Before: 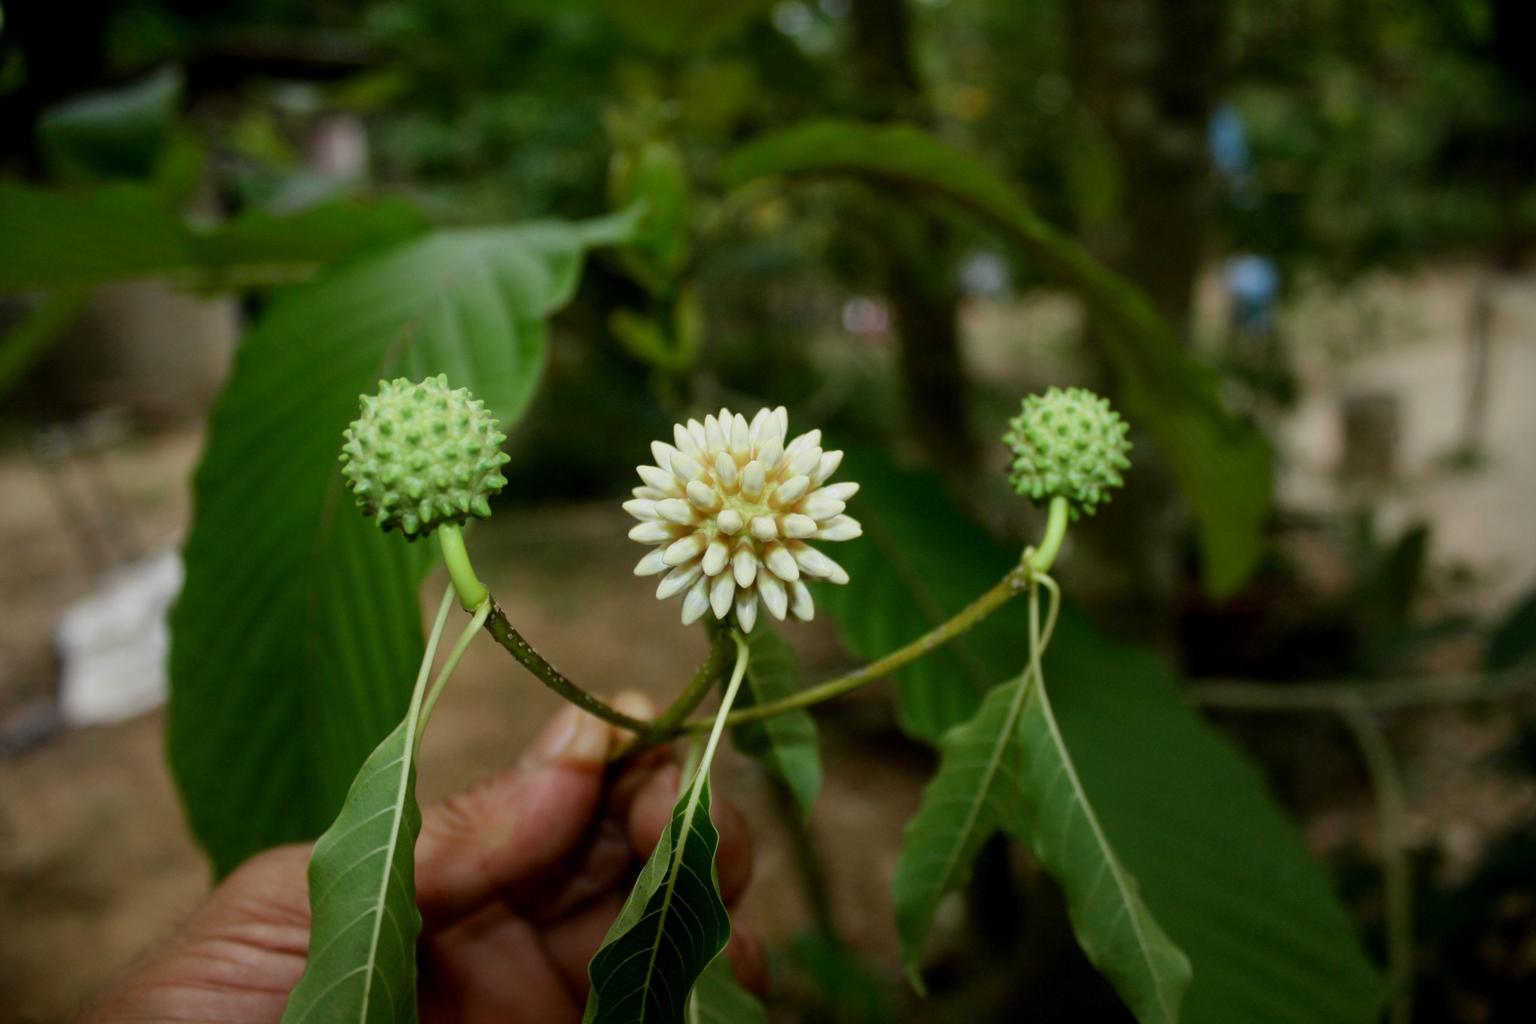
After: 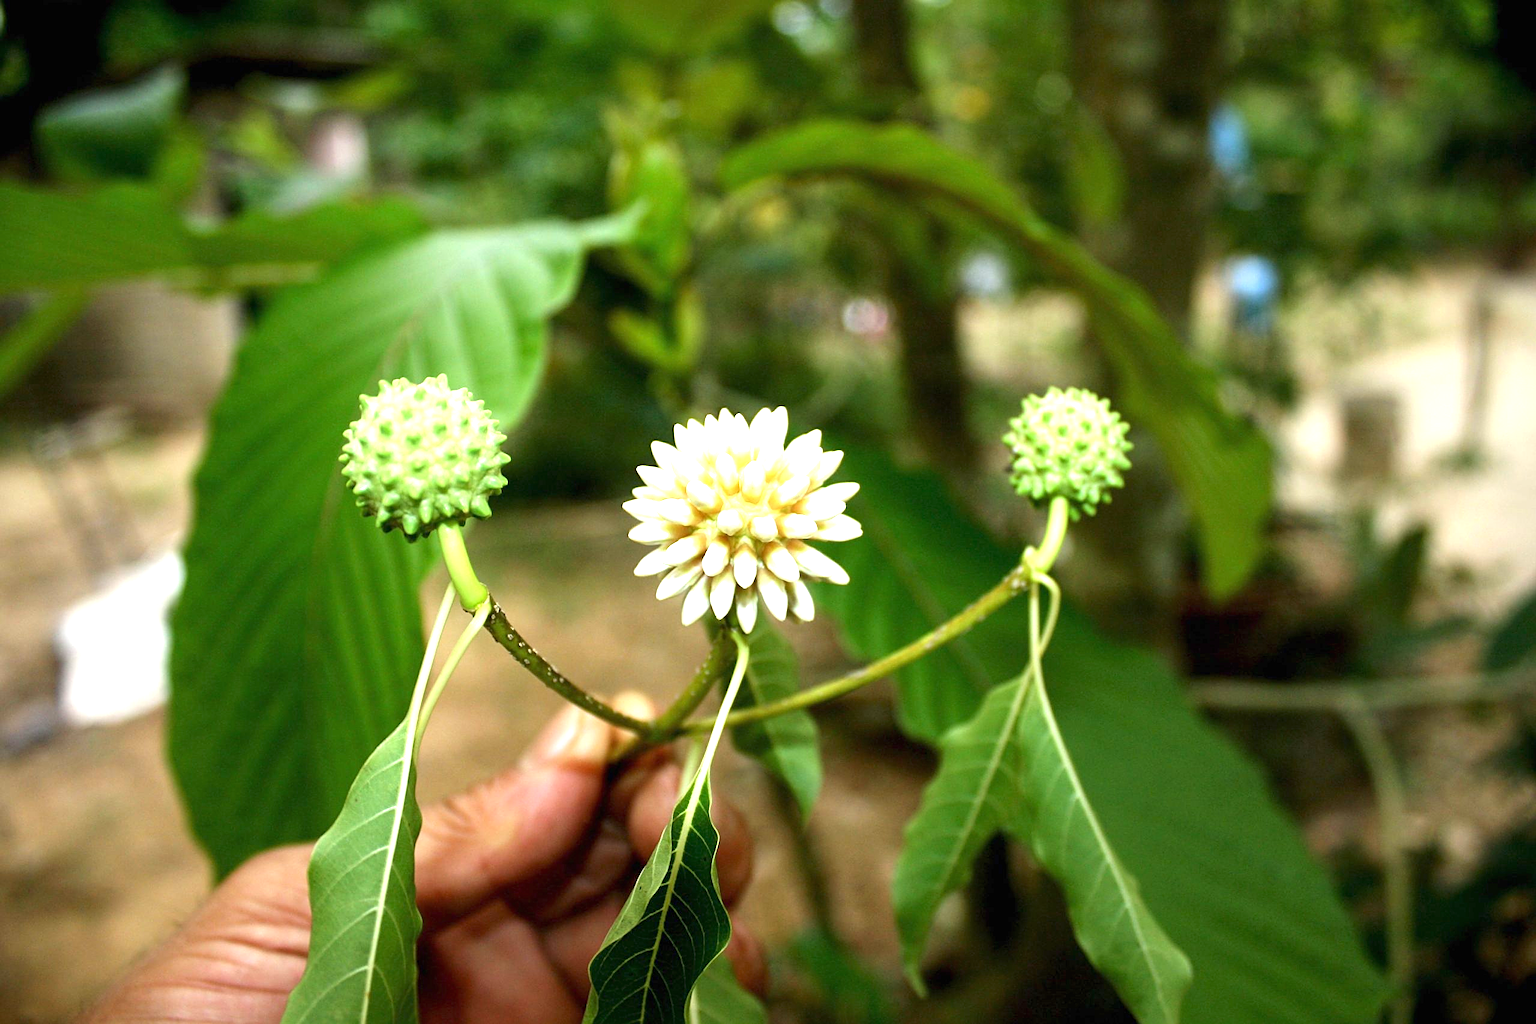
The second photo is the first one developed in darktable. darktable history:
sharpen: on, module defaults
exposure: black level correction 0, exposure 1.74 EV, compensate highlight preservation false
